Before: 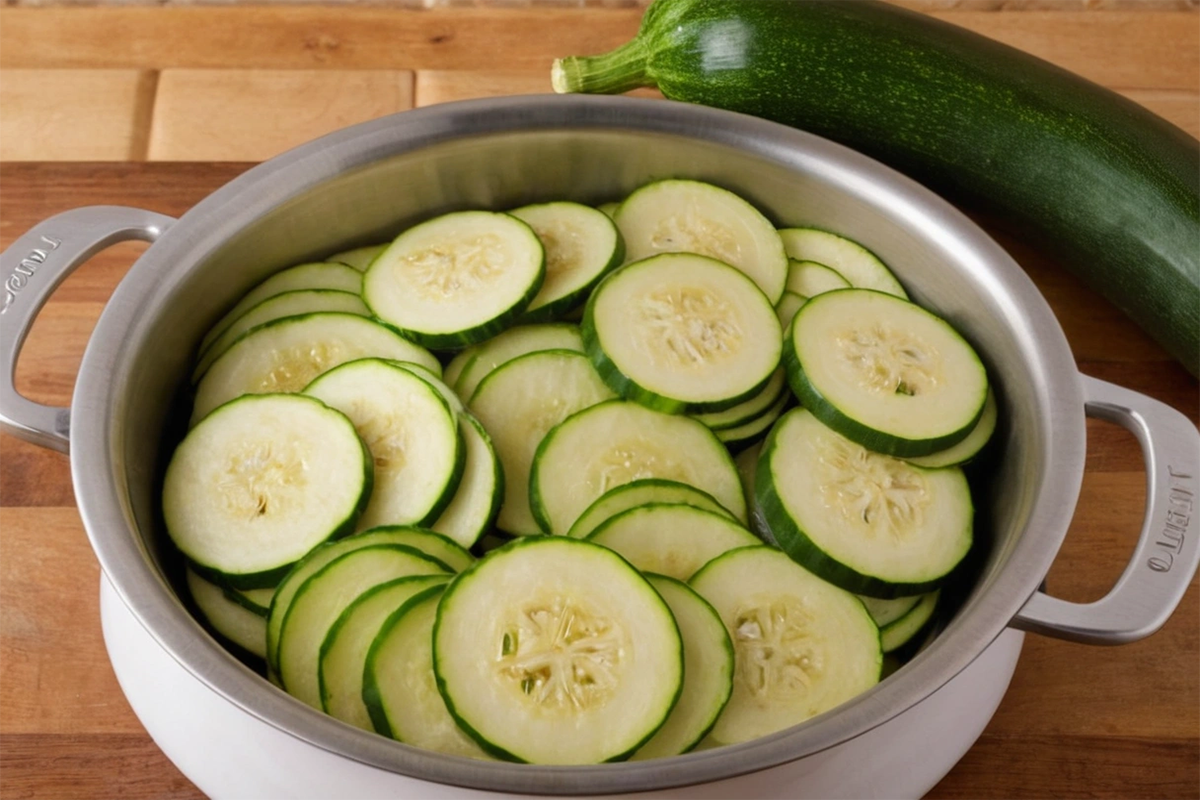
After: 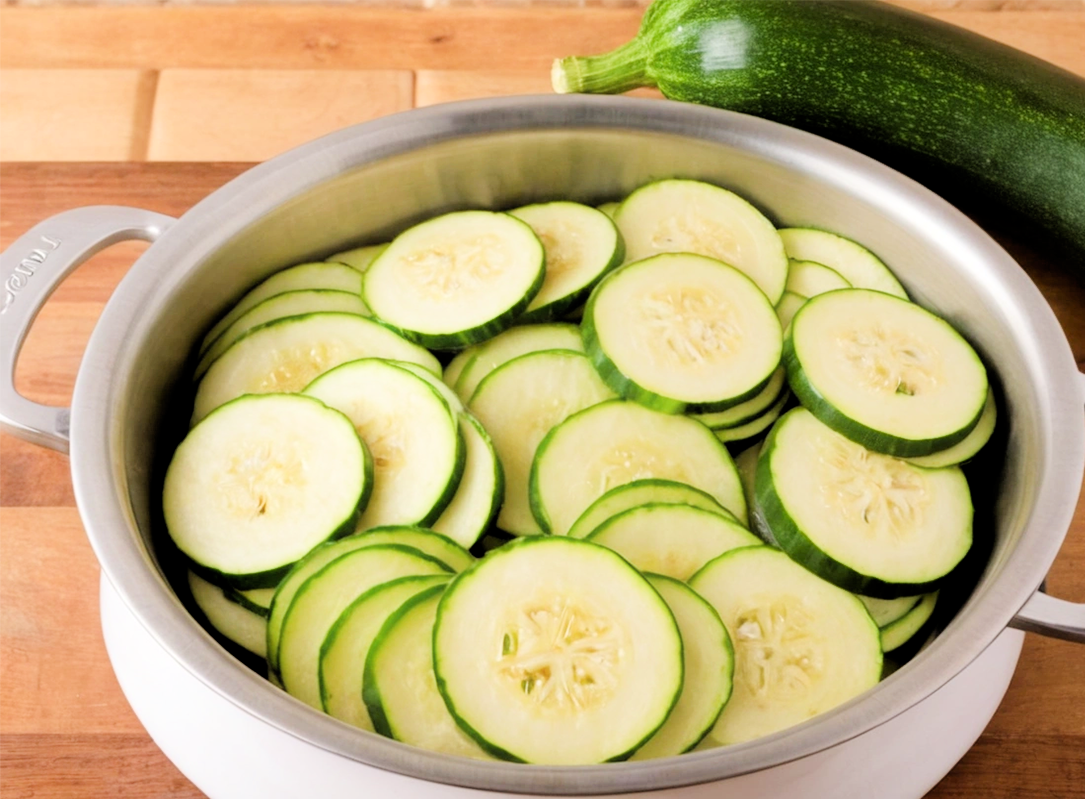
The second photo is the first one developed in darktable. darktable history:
exposure: exposure 1.089 EV, compensate highlight preservation false
filmic rgb: black relative exposure -4.38 EV, white relative exposure 4.56 EV, hardness 2.37, contrast 1.05
levels: mode automatic, black 0.023%, white 99.97%, levels [0.062, 0.494, 0.925]
contrast equalizer: octaves 7, y [[0.6 ×6], [0.55 ×6], [0 ×6], [0 ×6], [0 ×6]], mix -0.3
crop: right 9.509%, bottom 0.031%
